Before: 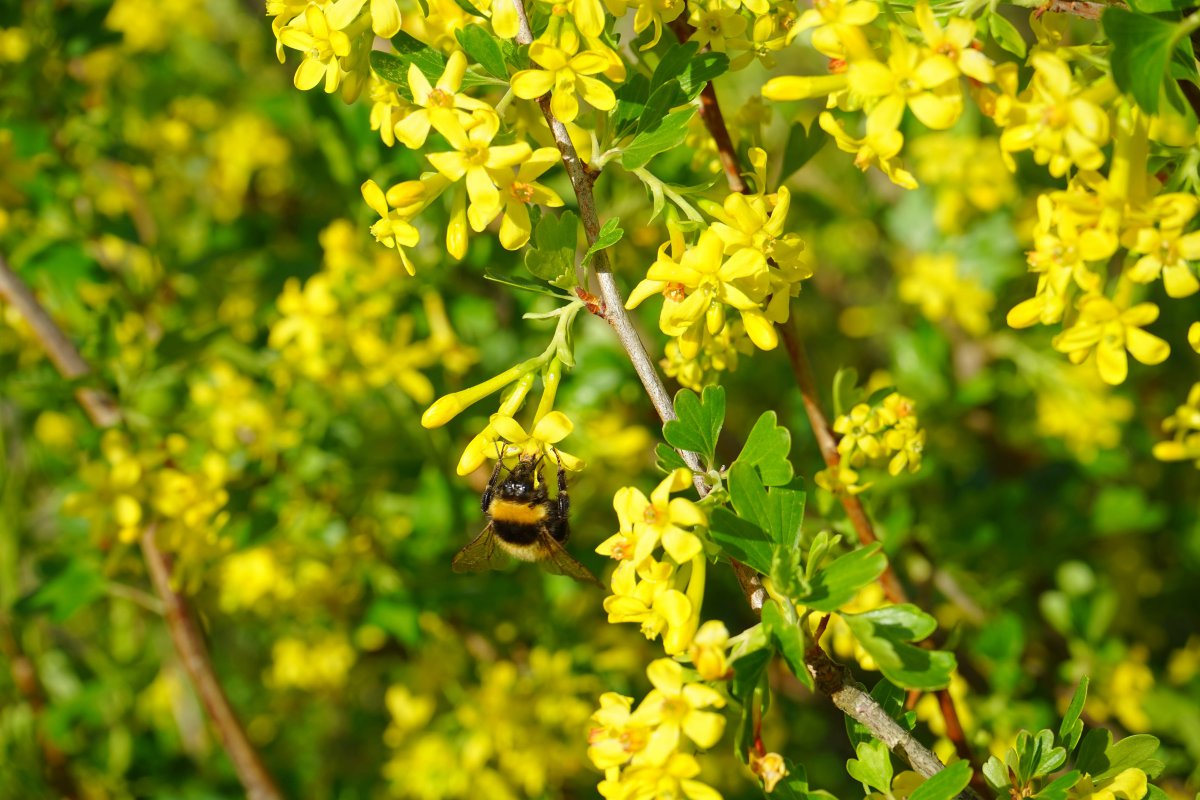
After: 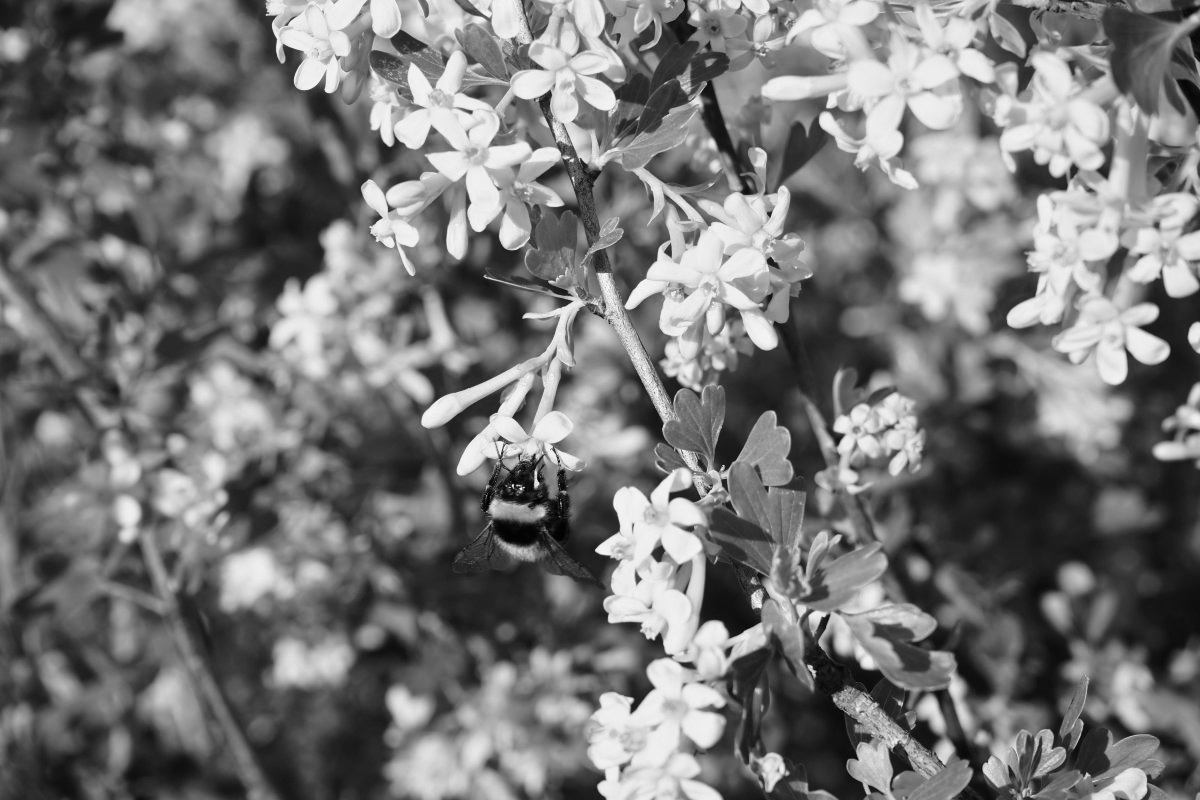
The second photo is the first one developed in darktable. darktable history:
contrast brightness saturation: contrast 0.2, brightness -0.11, saturation 0.1
monochrome: on, module defaults
